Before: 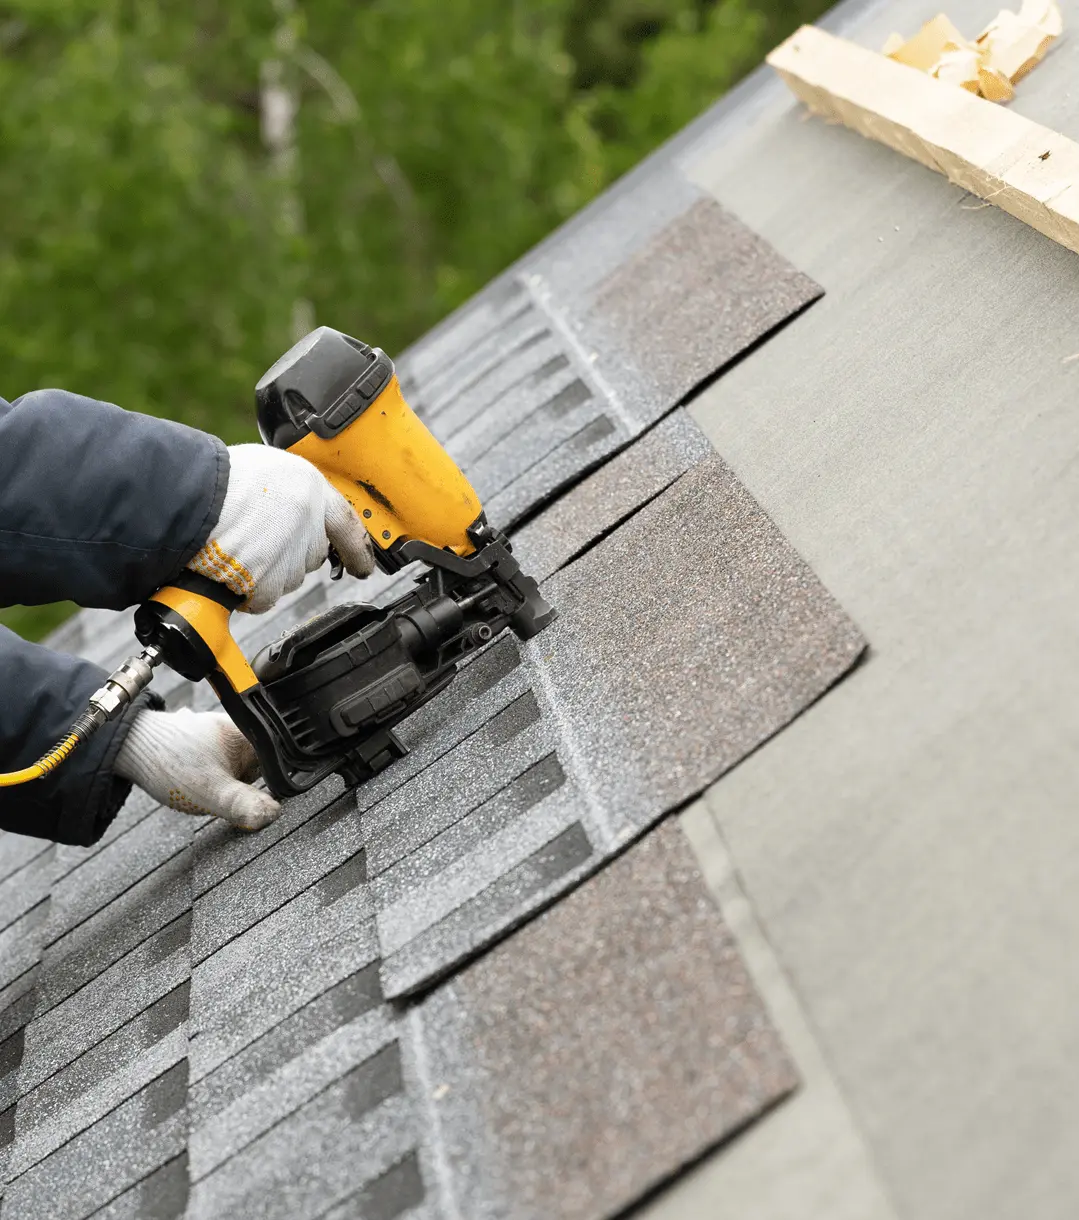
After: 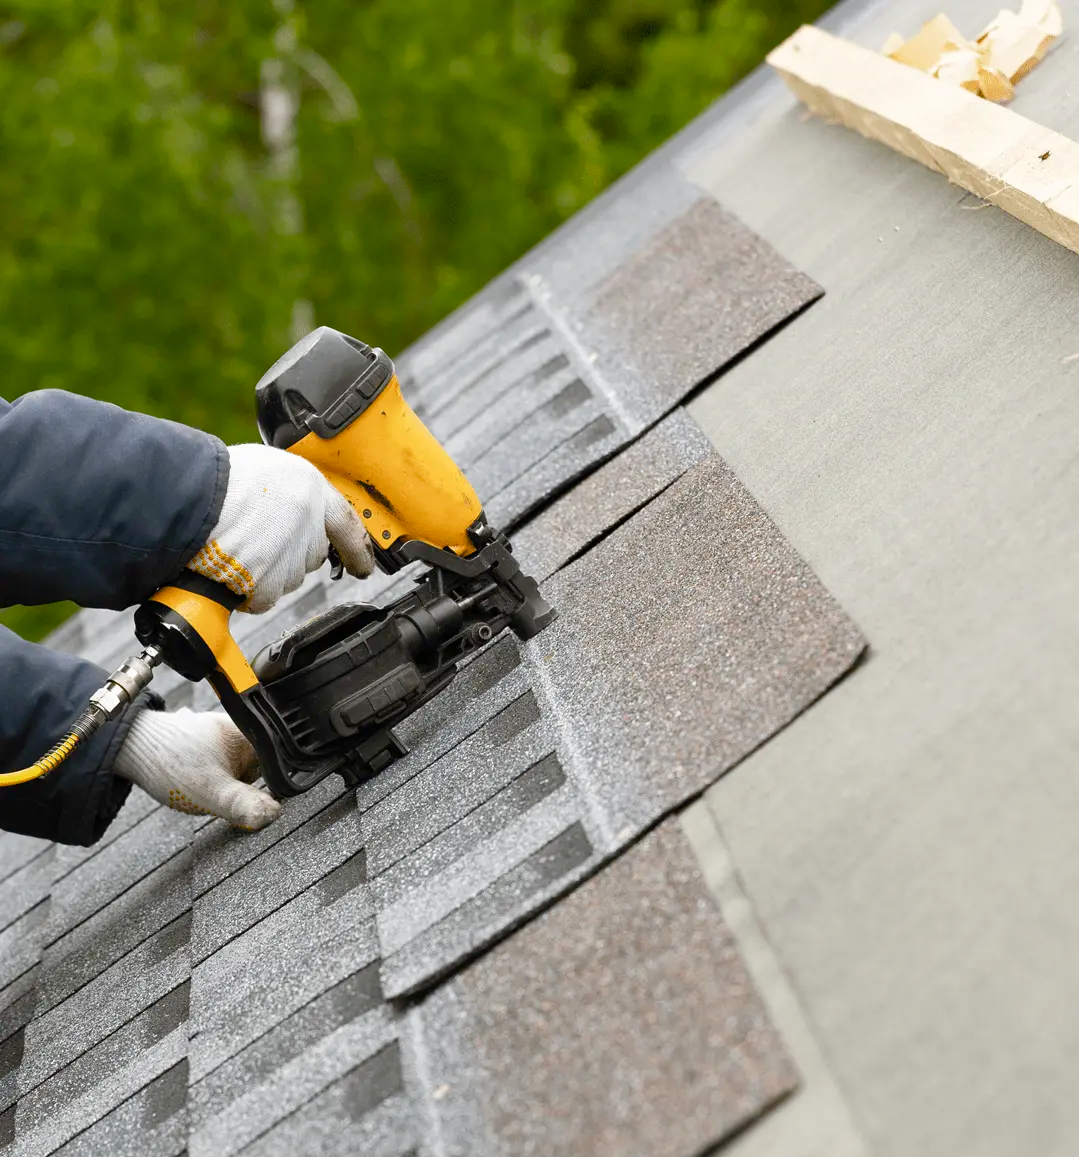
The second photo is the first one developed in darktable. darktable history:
crop and rotate: top 0%, bottom 5.097%
color balance rgb: perceptual saturation grading › global saturation 20%, perceptual saturation grading › highlights -25%, perceptual saturation grading › shadows 50%
